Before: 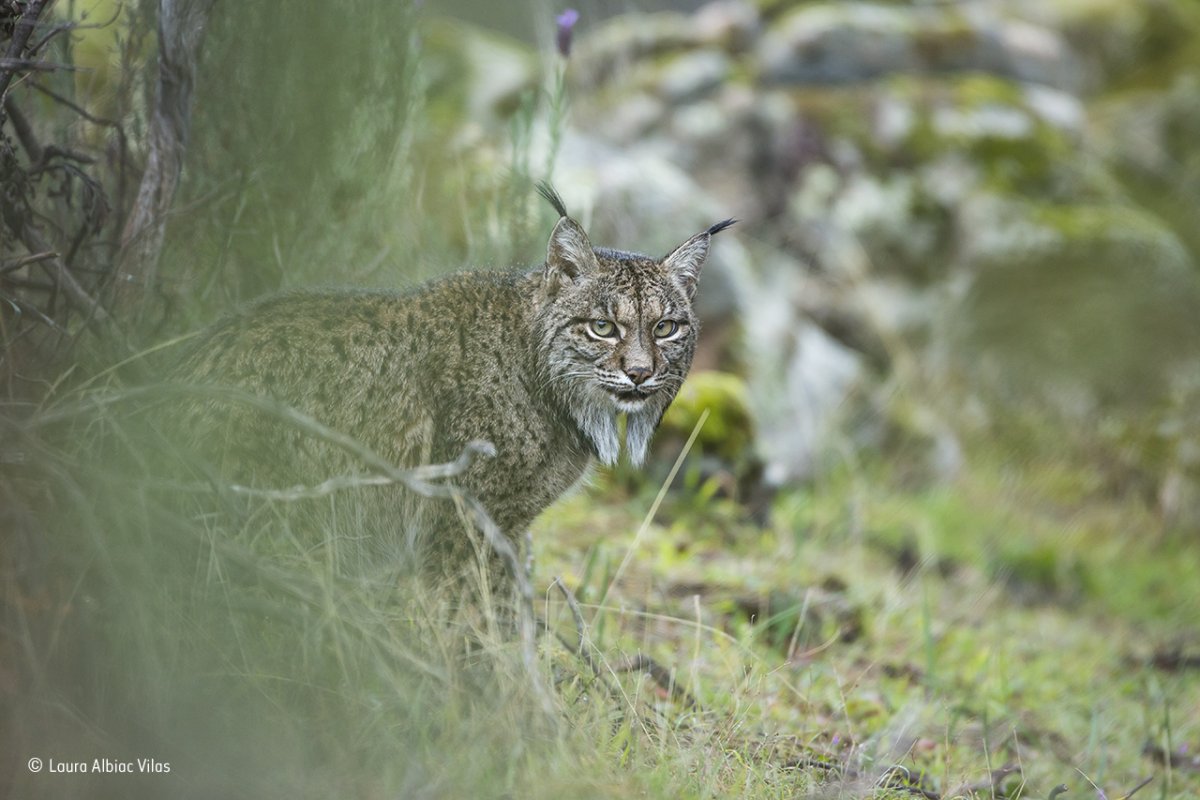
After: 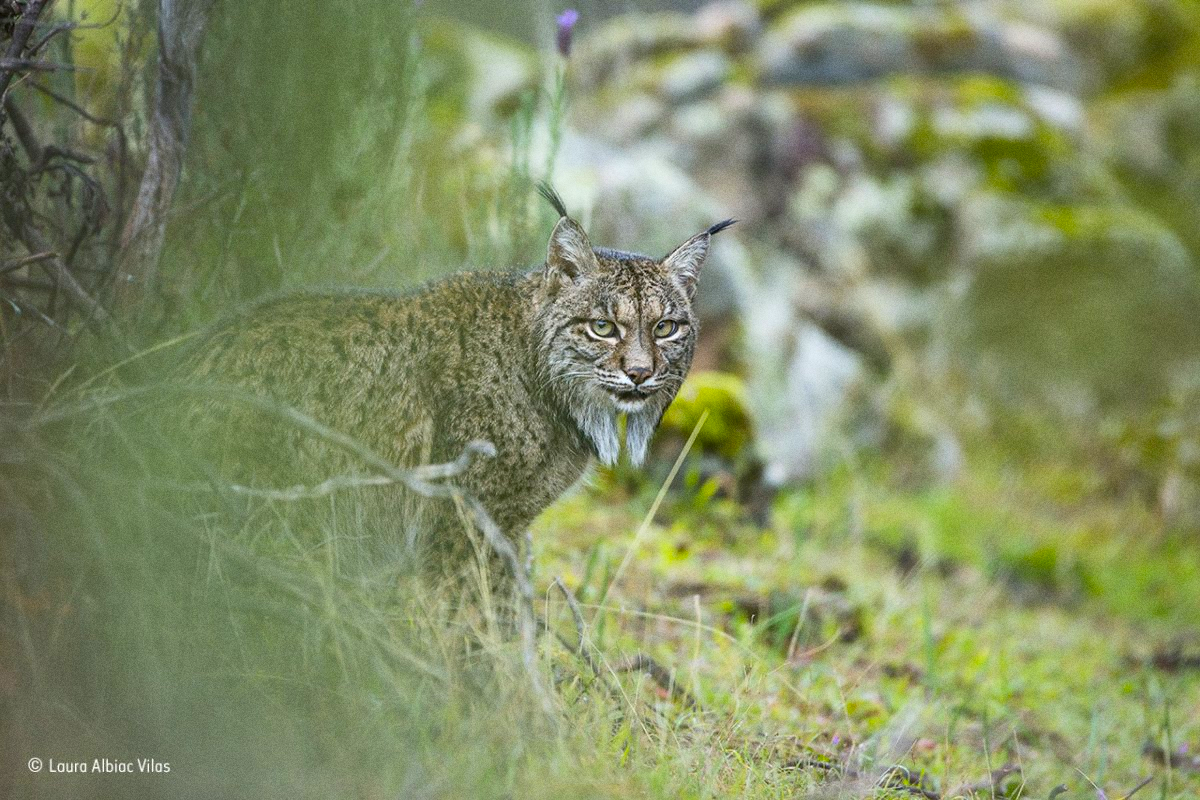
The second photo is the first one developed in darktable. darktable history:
exposure: black level correction 0.004, exposure 0.014 EV, compensate highlight preservation false
grain: coarseness 0.09 ISO
contrast brightness saturation: contrast 0.1, brightness 0.03, saturation 0.09
color balance rgb: perceptual saturation grading › global saturation 30%, global vibrance 10%
